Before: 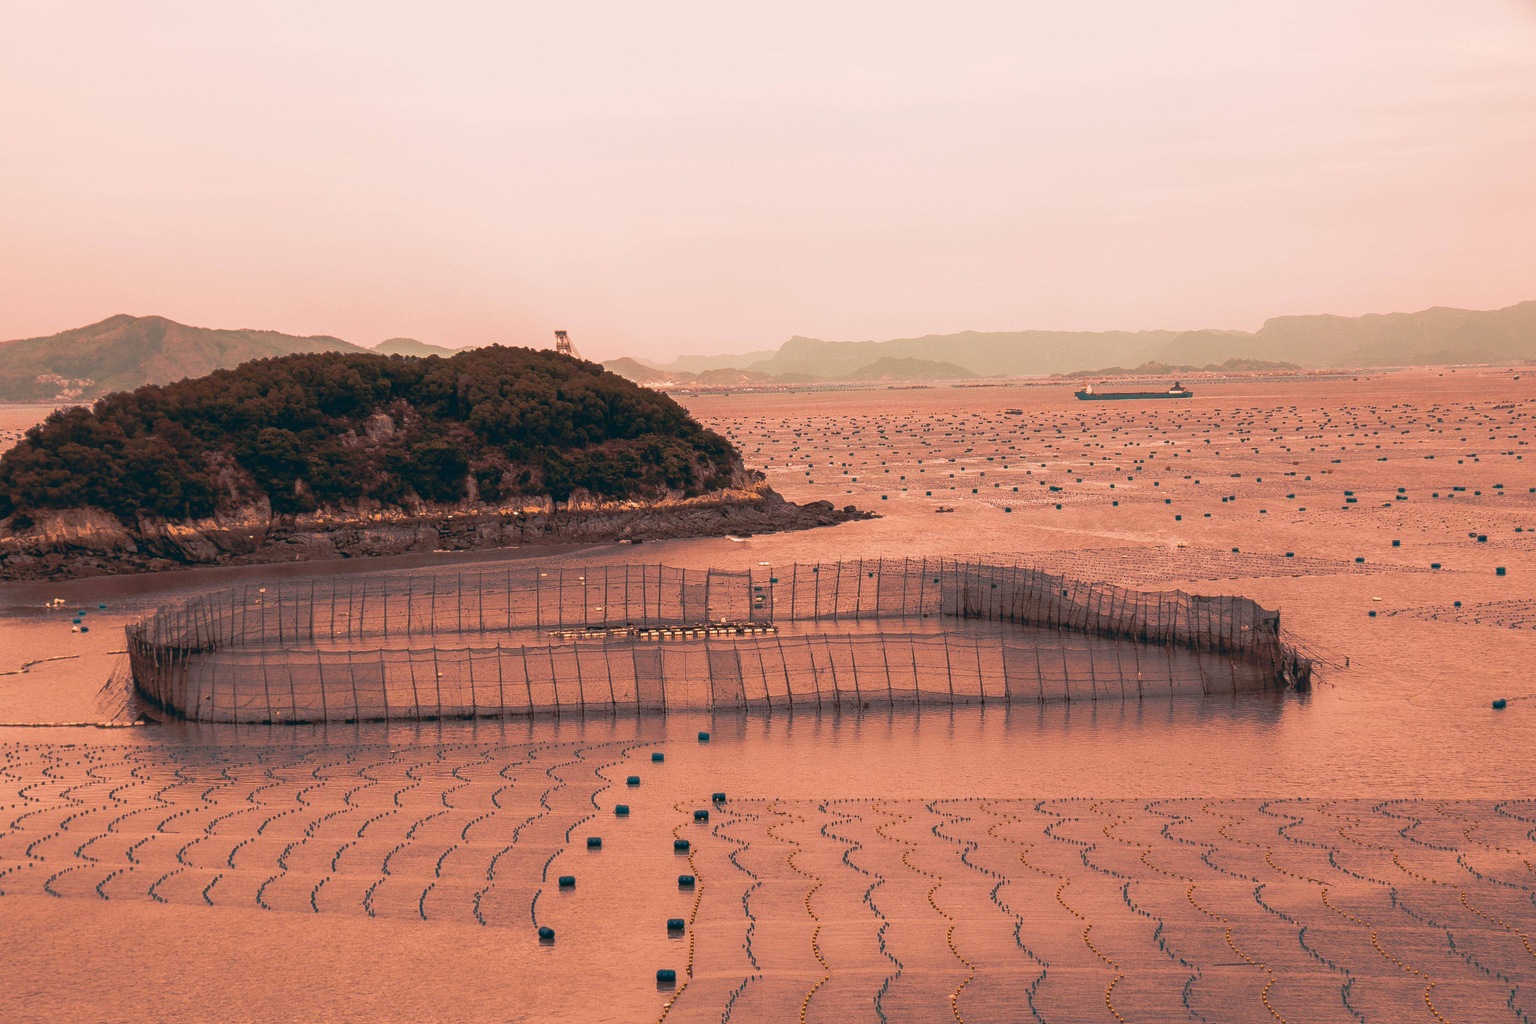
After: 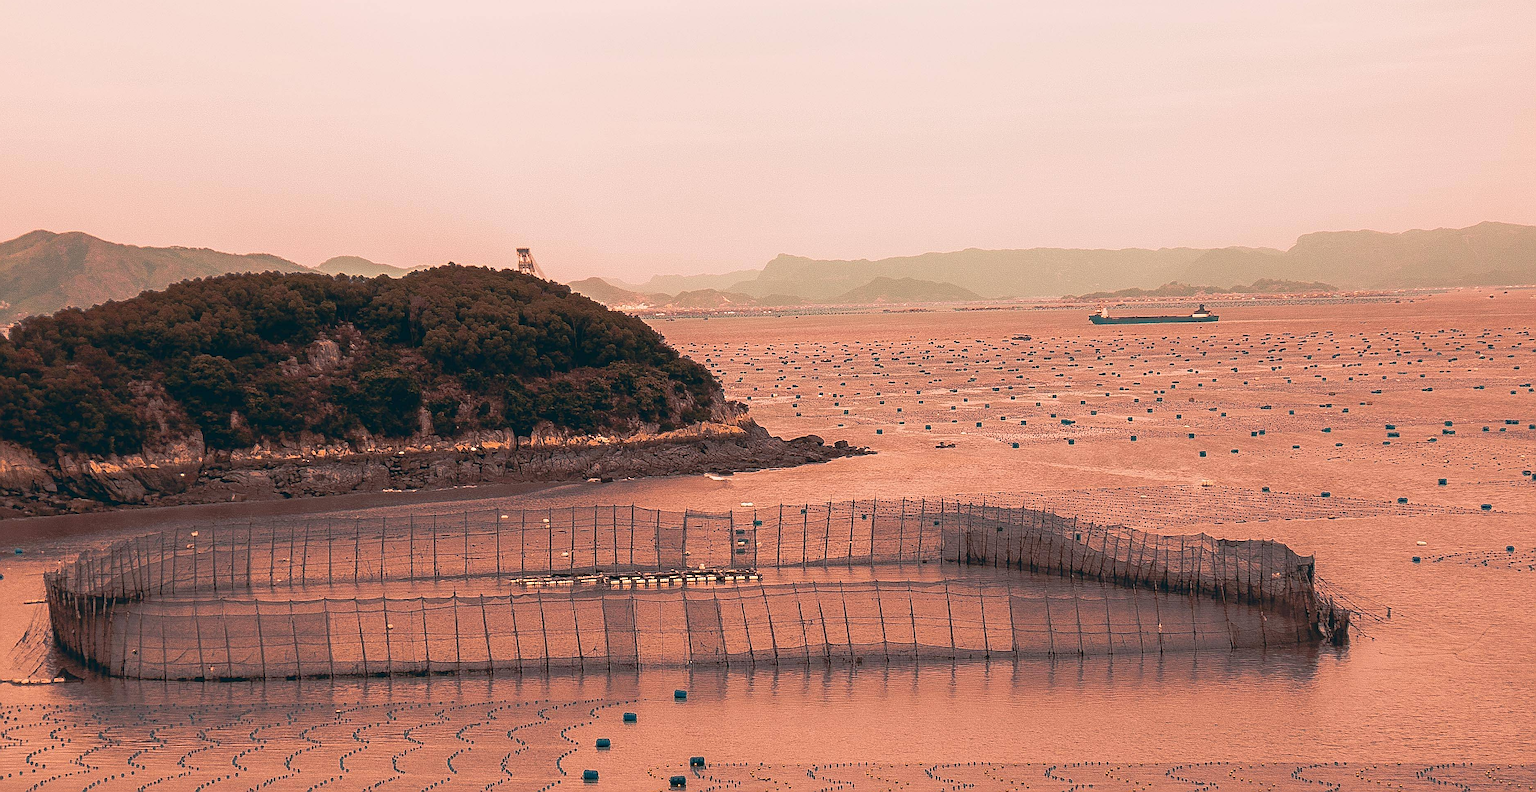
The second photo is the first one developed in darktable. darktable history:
exposure: compensate highlight preservation false
crop: left 5.596%, top 10.314%, right 3.534%, bottom 19.395%
sharpen: radius 1.685, amount 1.294
